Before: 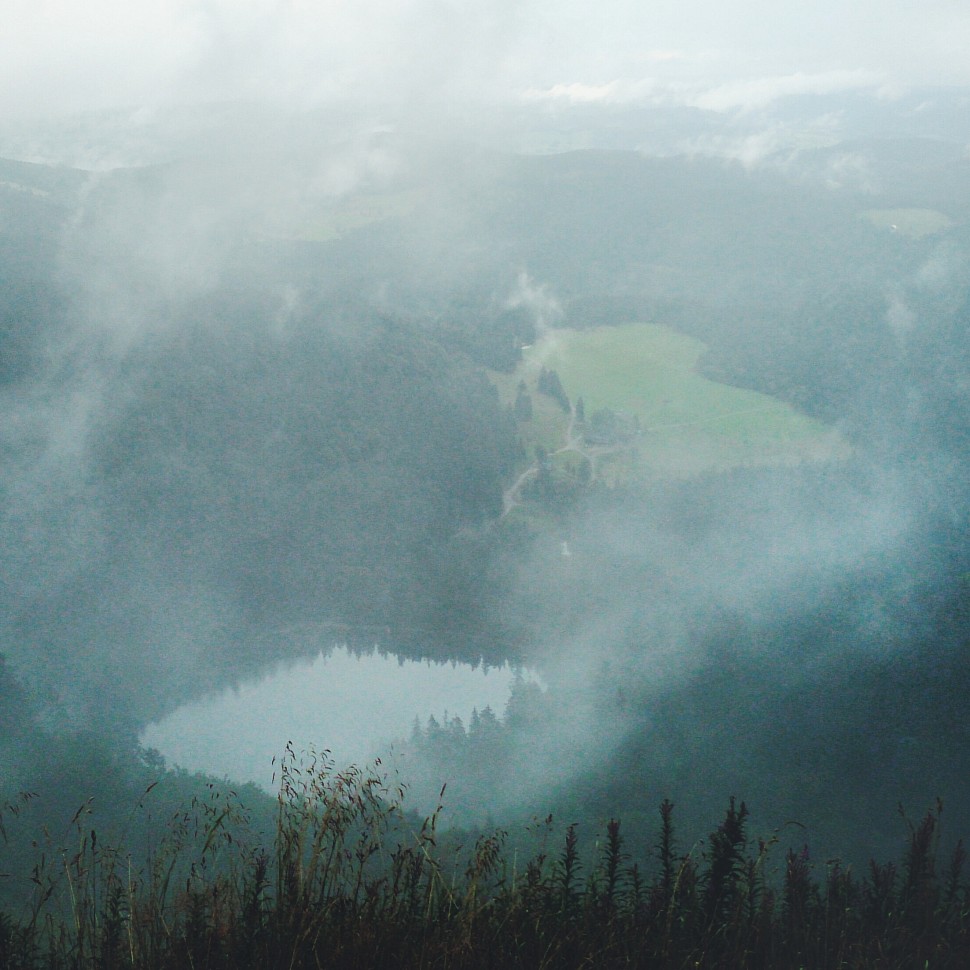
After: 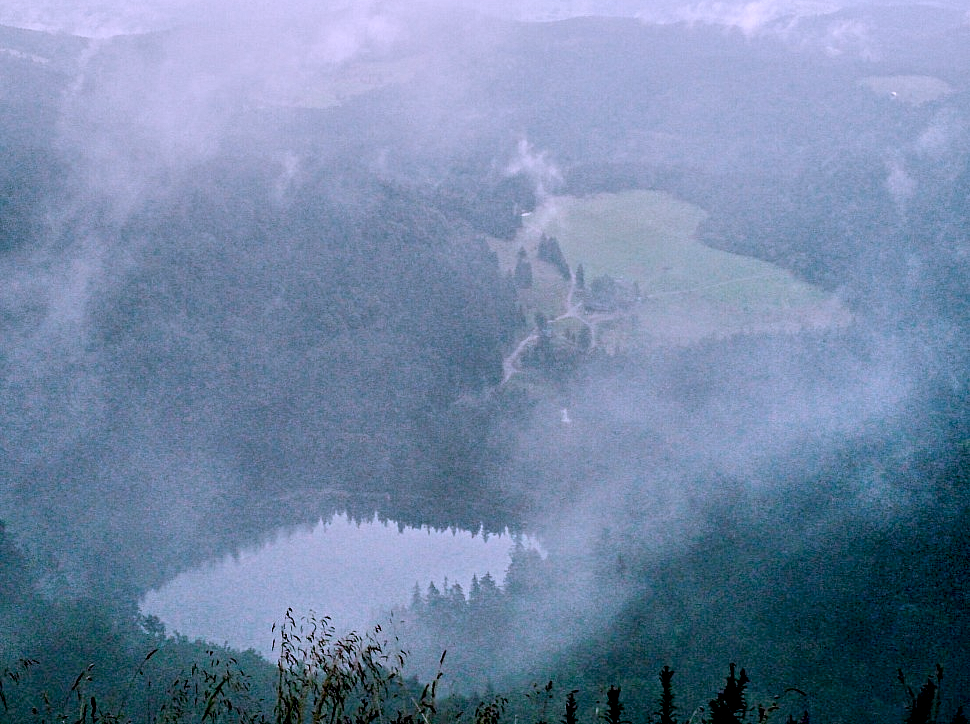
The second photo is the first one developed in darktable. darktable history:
crop: top 13.801%, bottom 11.477%
color correction: highlights a* 15.2, highlights b* -25.64
exposure: black level correction 0.029, exposure -0.079 EV, compensate exposure bias true, compensate highlight preservation false
contrast equalizer: octaves 7, y [[0.5, 0.542, 0.583, 0.625, 0.667, 0.708], [0.5 ×6], [0.5 ×6], [0 ×6], [0 ×6]]
